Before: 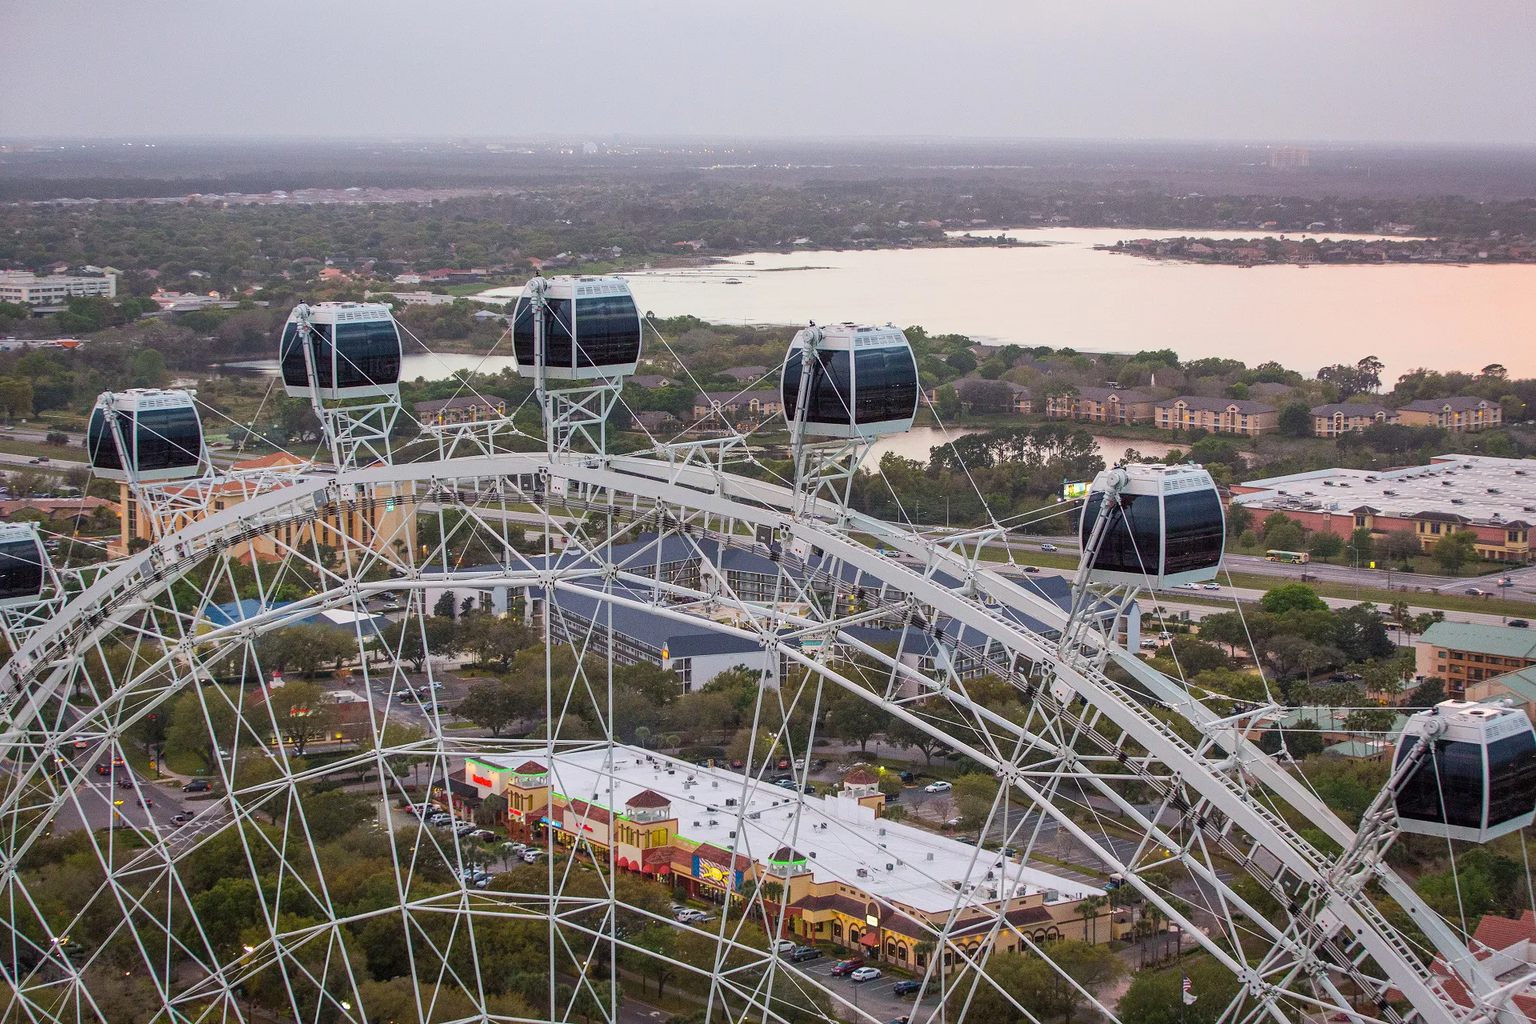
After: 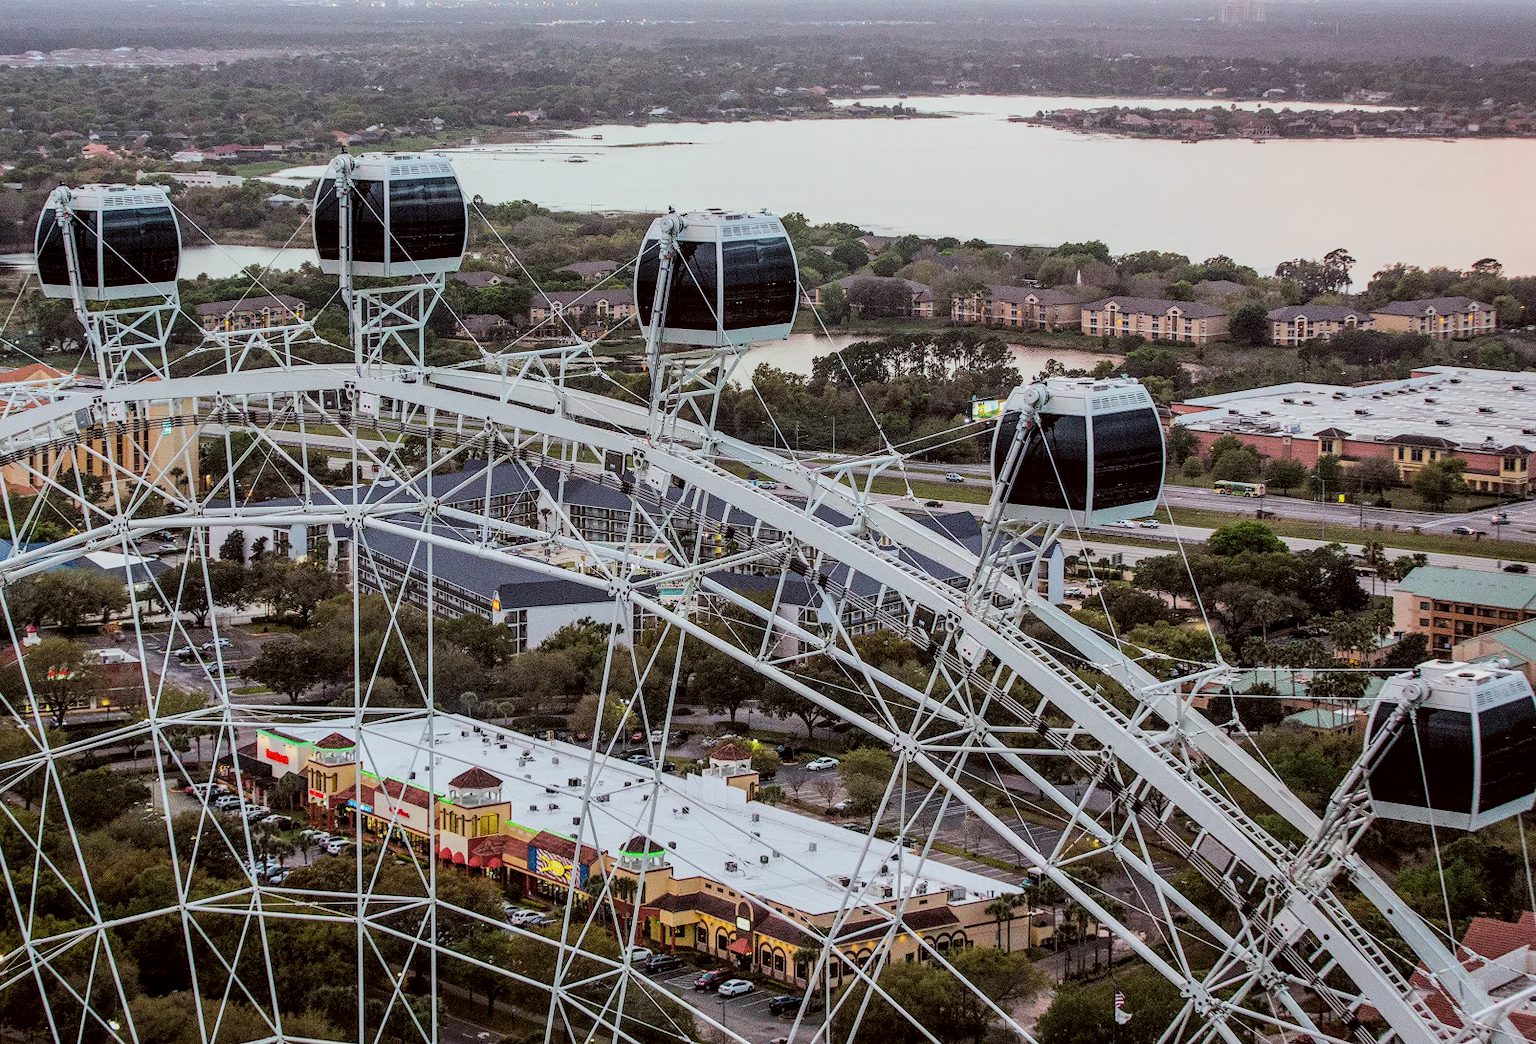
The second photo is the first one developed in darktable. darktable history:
crop: left 16.307%, top 14.483%
color correction: highlights a* -4.93, highlights b* -4, shadows a* 3.92, shadows b* 4.51
filmic rgb: black relative exposure -5.03 EV, white relative exposure 3.53 EV, threshold 5.96 EV, hardness 3.19, contrast 1.3, highlights saturation mix -48.52%, enable highlight reconstruction true
local contrast: on, module defaults
